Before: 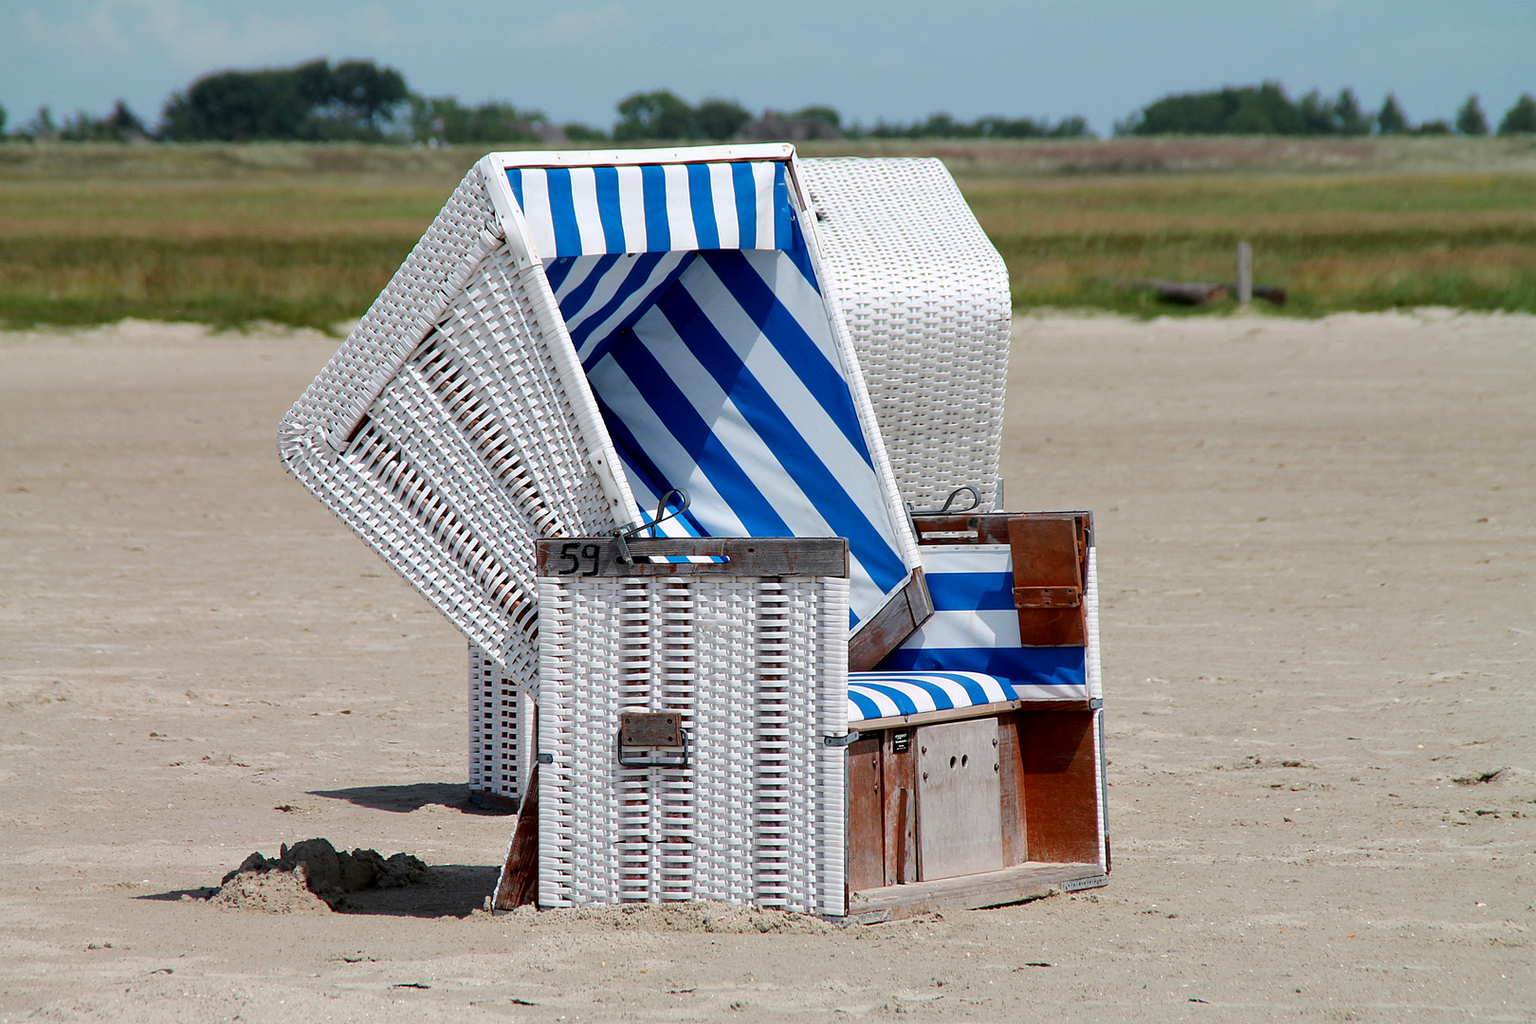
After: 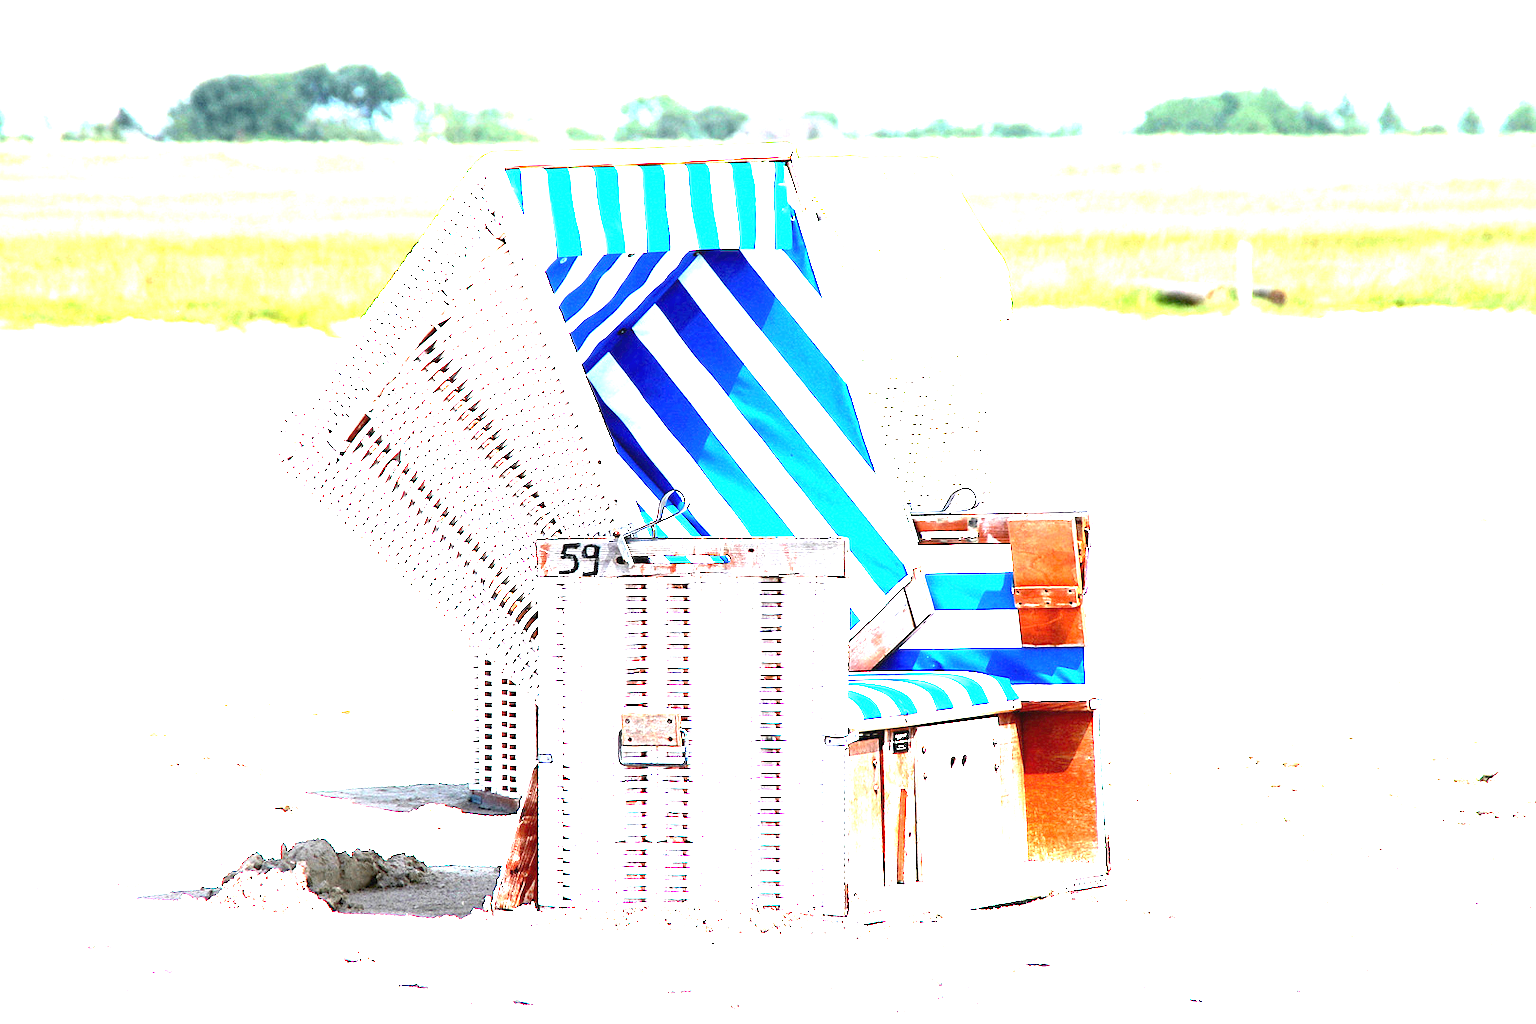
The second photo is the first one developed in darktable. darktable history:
exposure: black level correction 0, exposure 4.011 EV, compensate highlight preservation false
